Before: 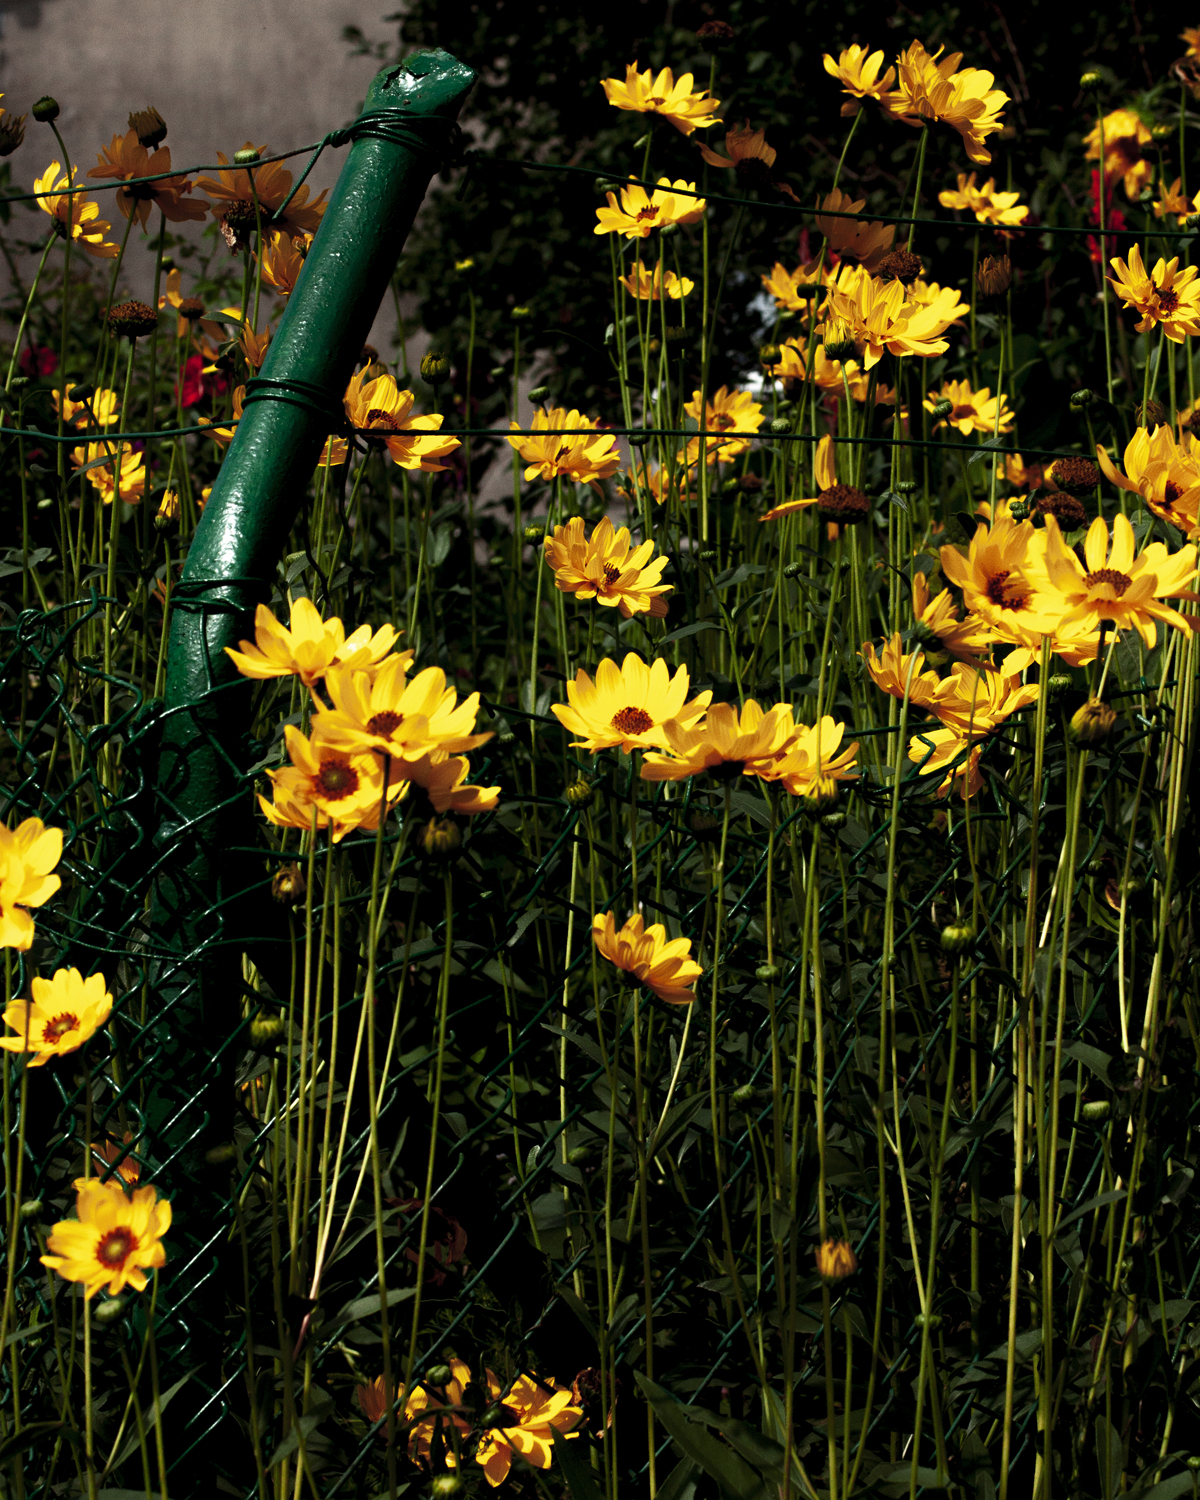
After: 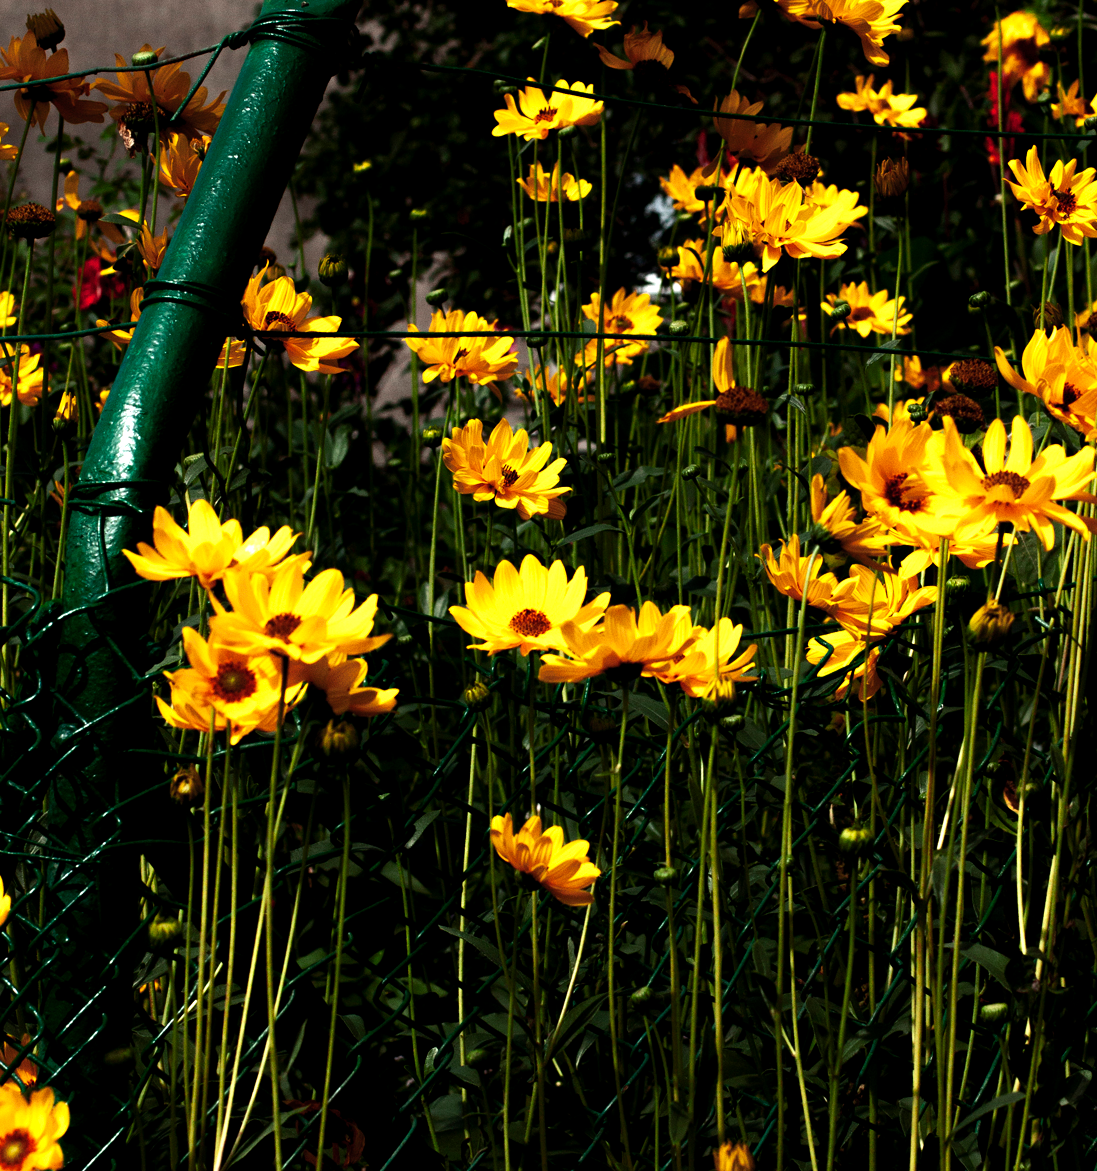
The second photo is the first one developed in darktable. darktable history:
tone equalizer: -8 EV -0.429 EV, -7 EV -0.399 EV, -6 EV -0.311 EV, -5 EV -0.184 EV, -3 EV 0.25 EV, -2 EV 0.312 EV, -1 EV 0.408 EV, +0 EV 0.389 EV, edges refinement/feathering 500, mask exposure compensation -1.57 EV, preserve details no
crop: left 8.522%, top 6.558%, bottom 15.348%
